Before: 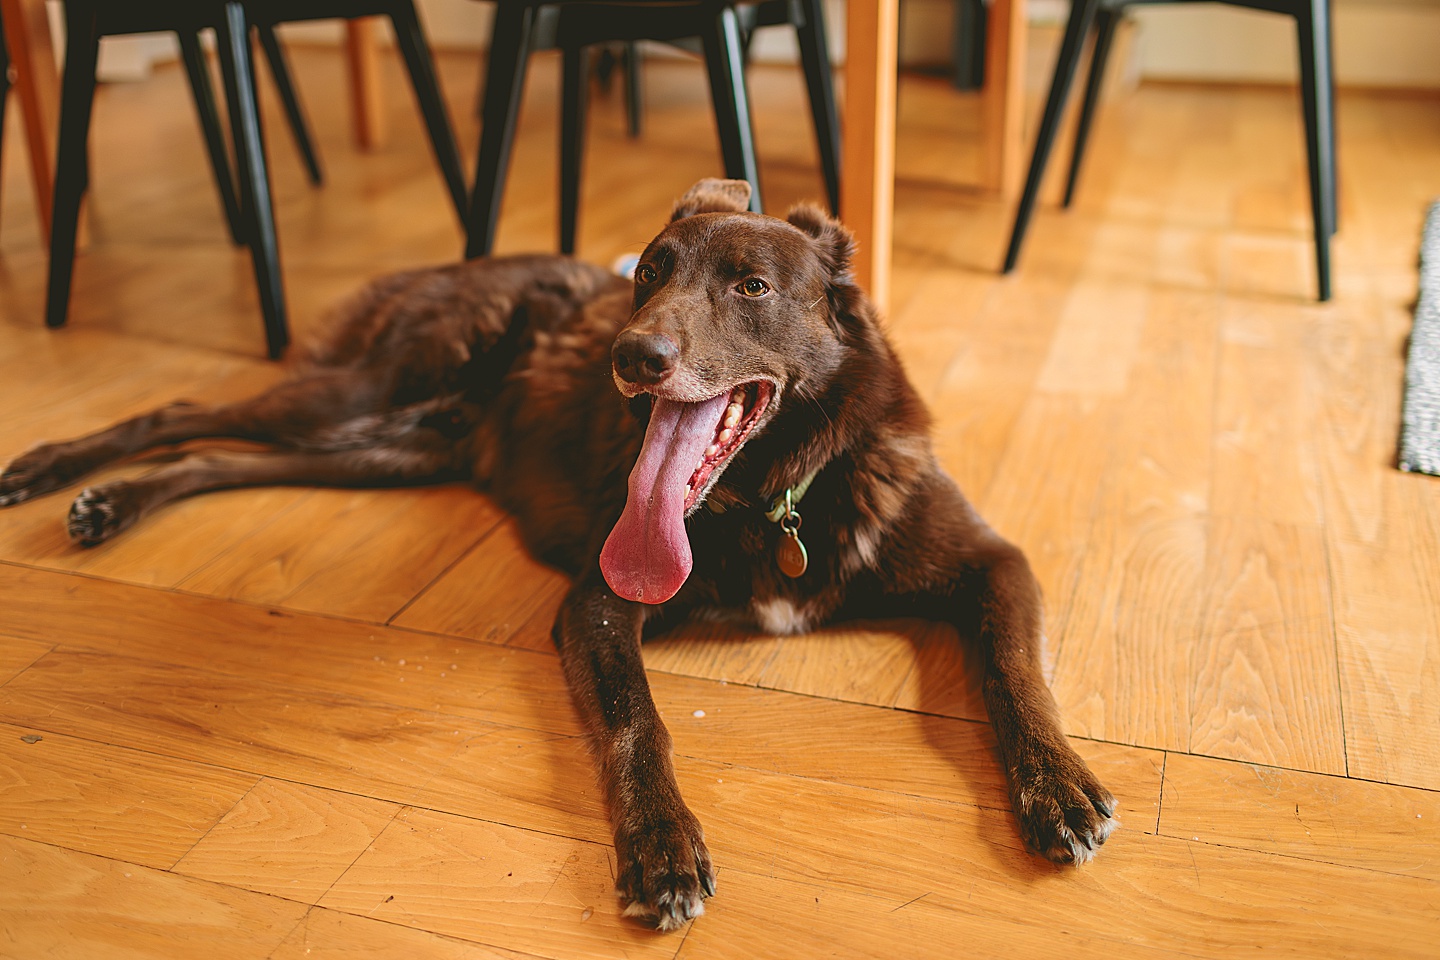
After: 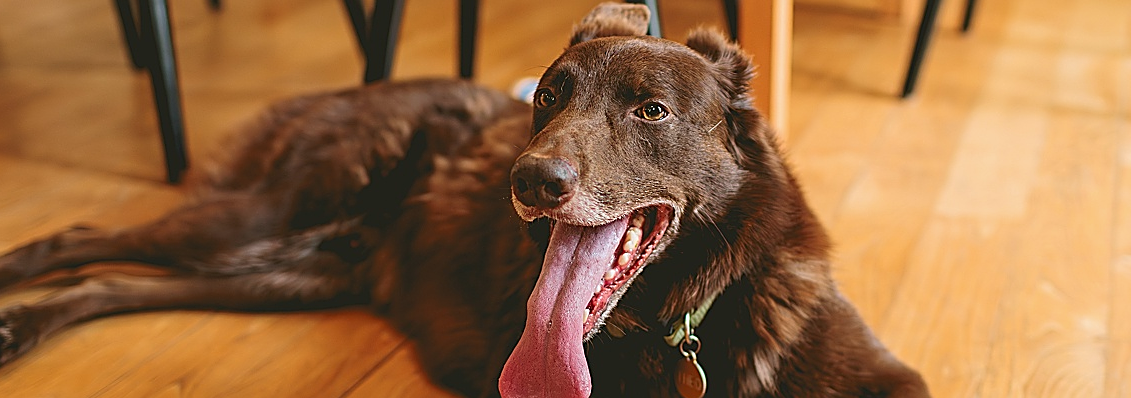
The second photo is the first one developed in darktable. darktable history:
sharpen: on, module defaults
white balance: red 0.982, blue 1.018
crop: left 7.036%, top 18.398%, right 14.379%, bottom 40.043%
